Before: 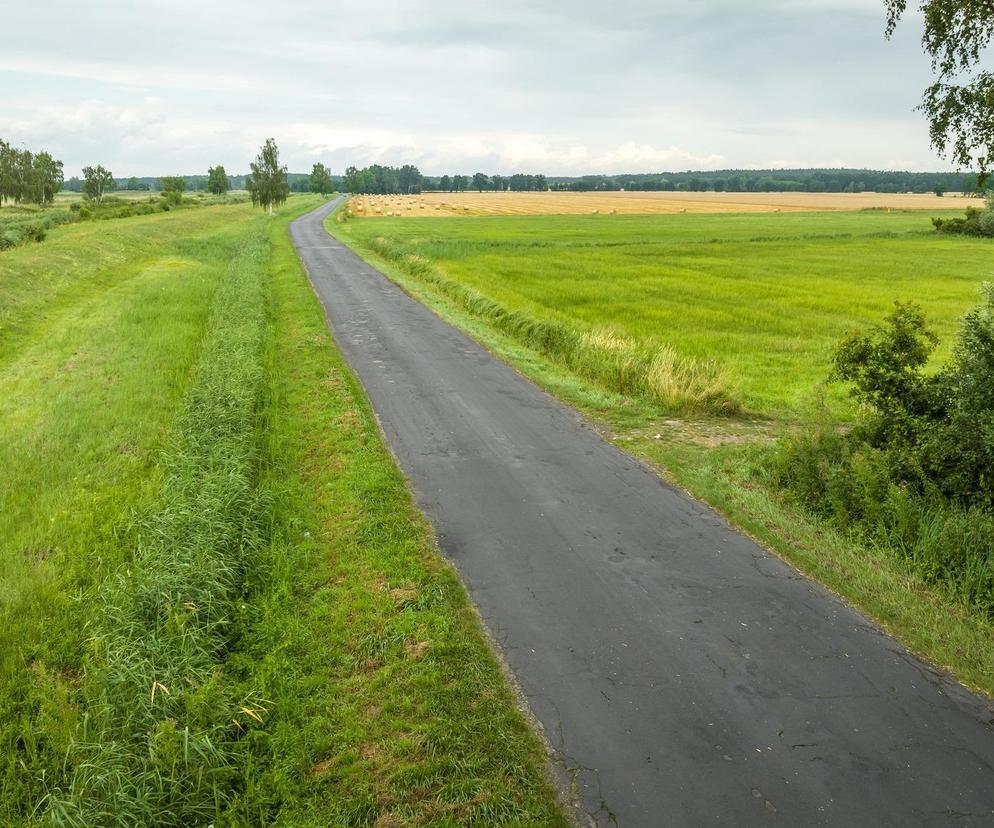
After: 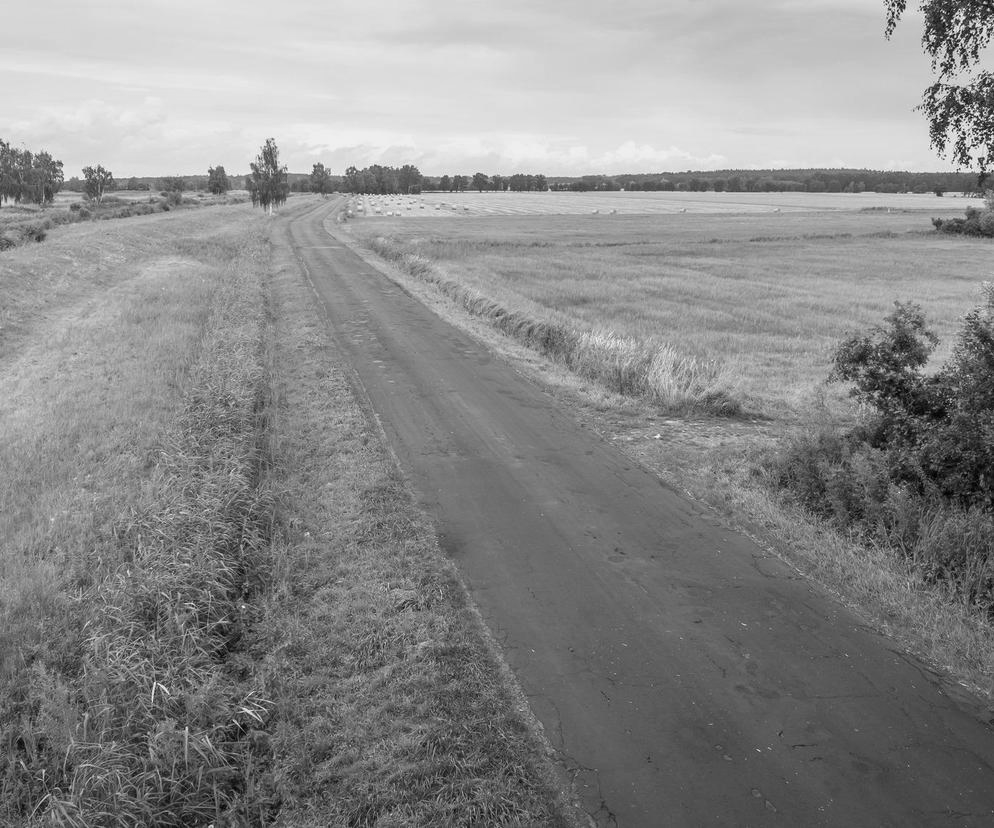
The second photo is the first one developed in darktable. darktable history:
color correction: highlights a* -2.73, highlights b* -2.09, shadows a* 2.41, shadows b* 2.73
monochrome: a -74.22, b 78.2
